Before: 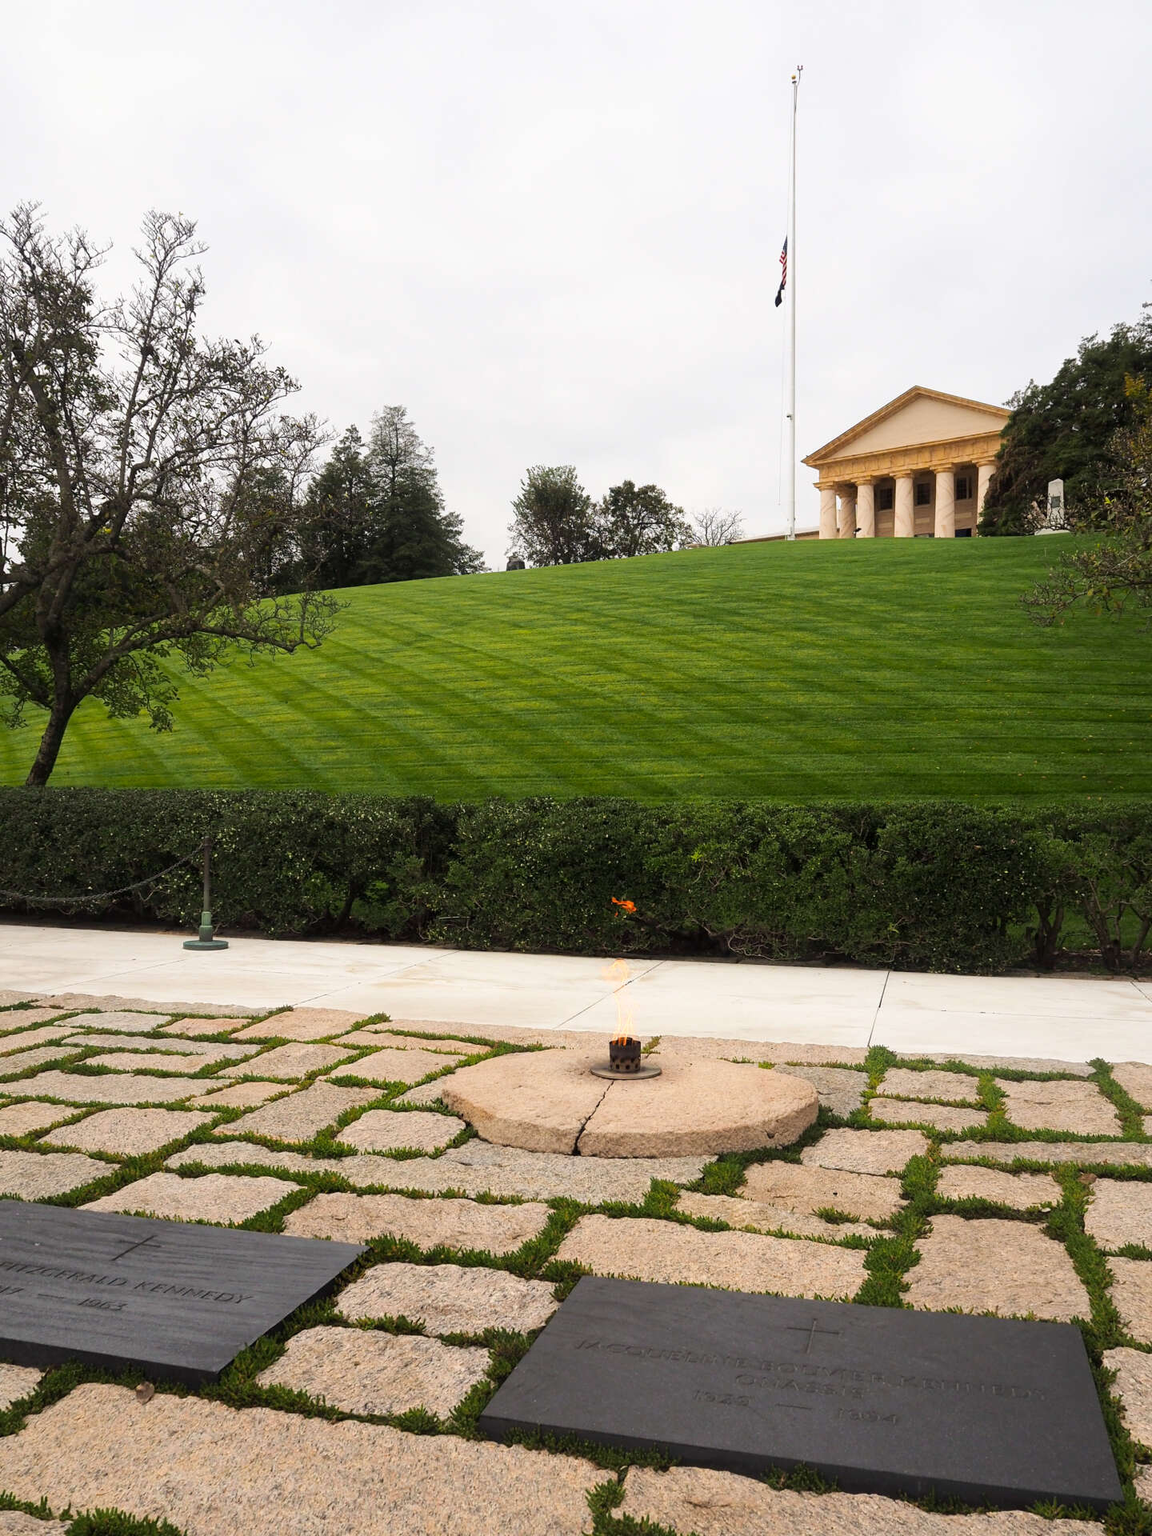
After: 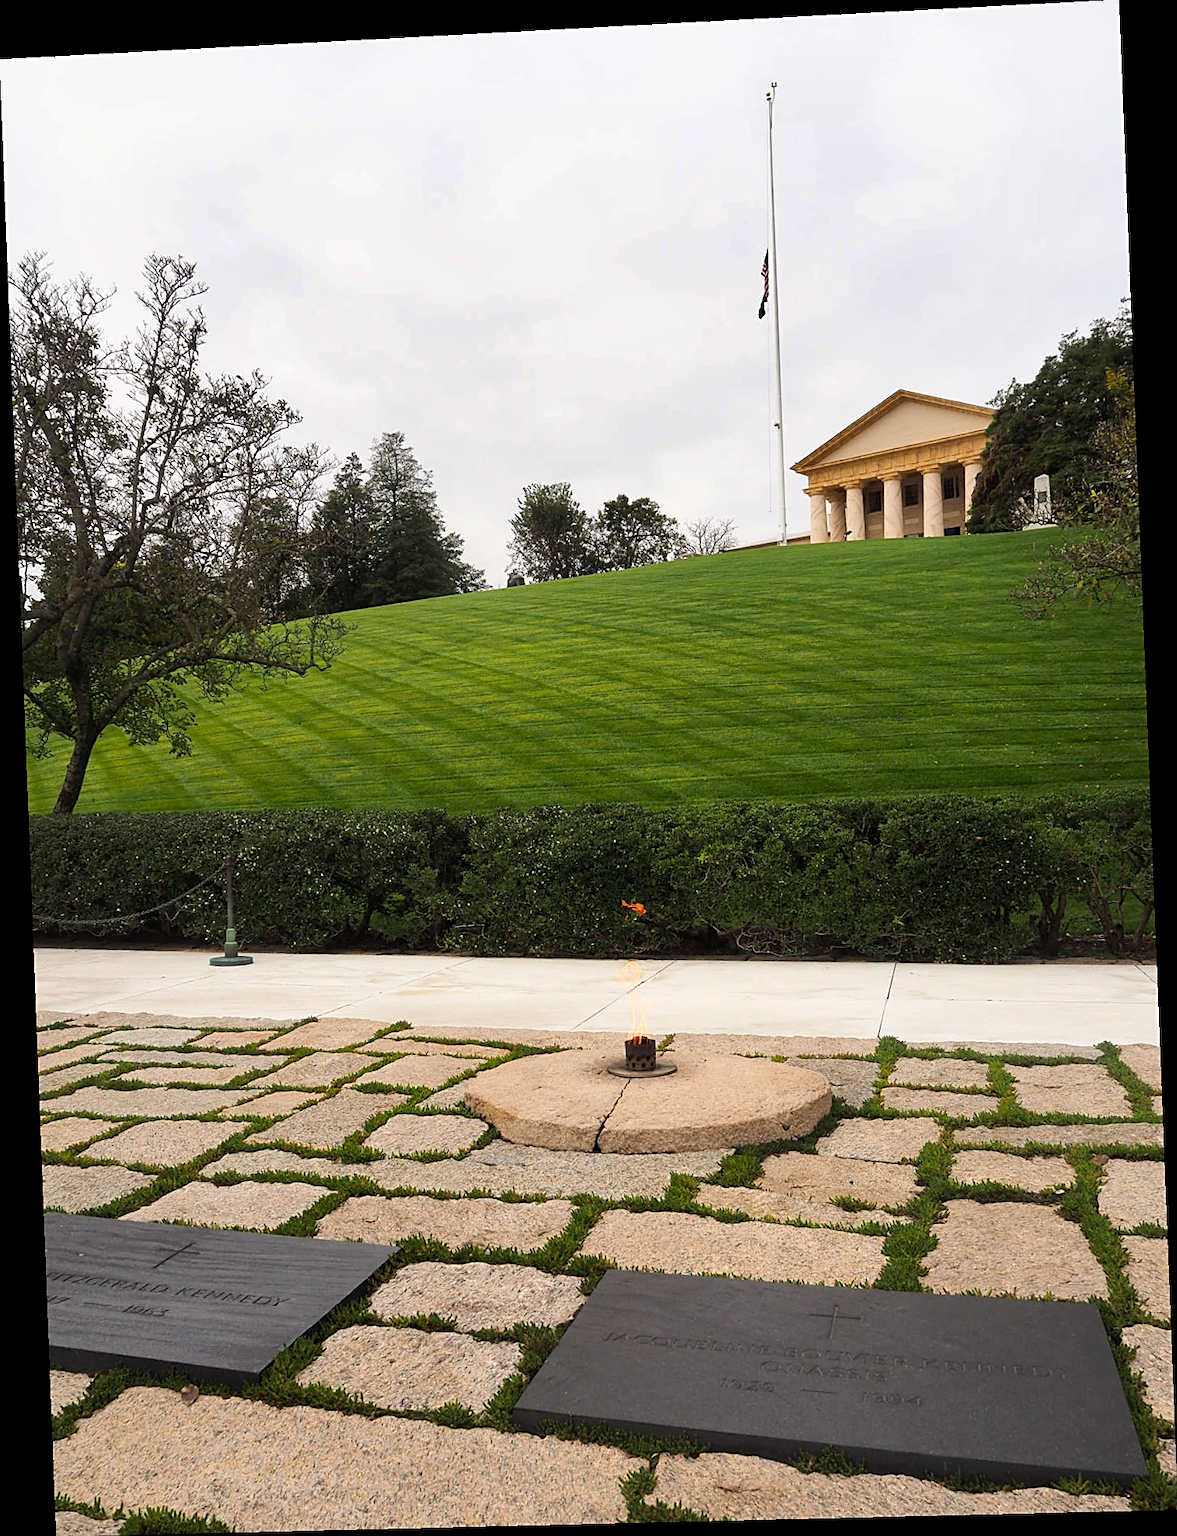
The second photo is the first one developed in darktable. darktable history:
shadows and highlights: shadows 5, soften with gaussian
rotate and perspective: rotation -2.22°, lens shift (horizontal) -0.022, automatic cropping off
sharpen: on, module defaults
